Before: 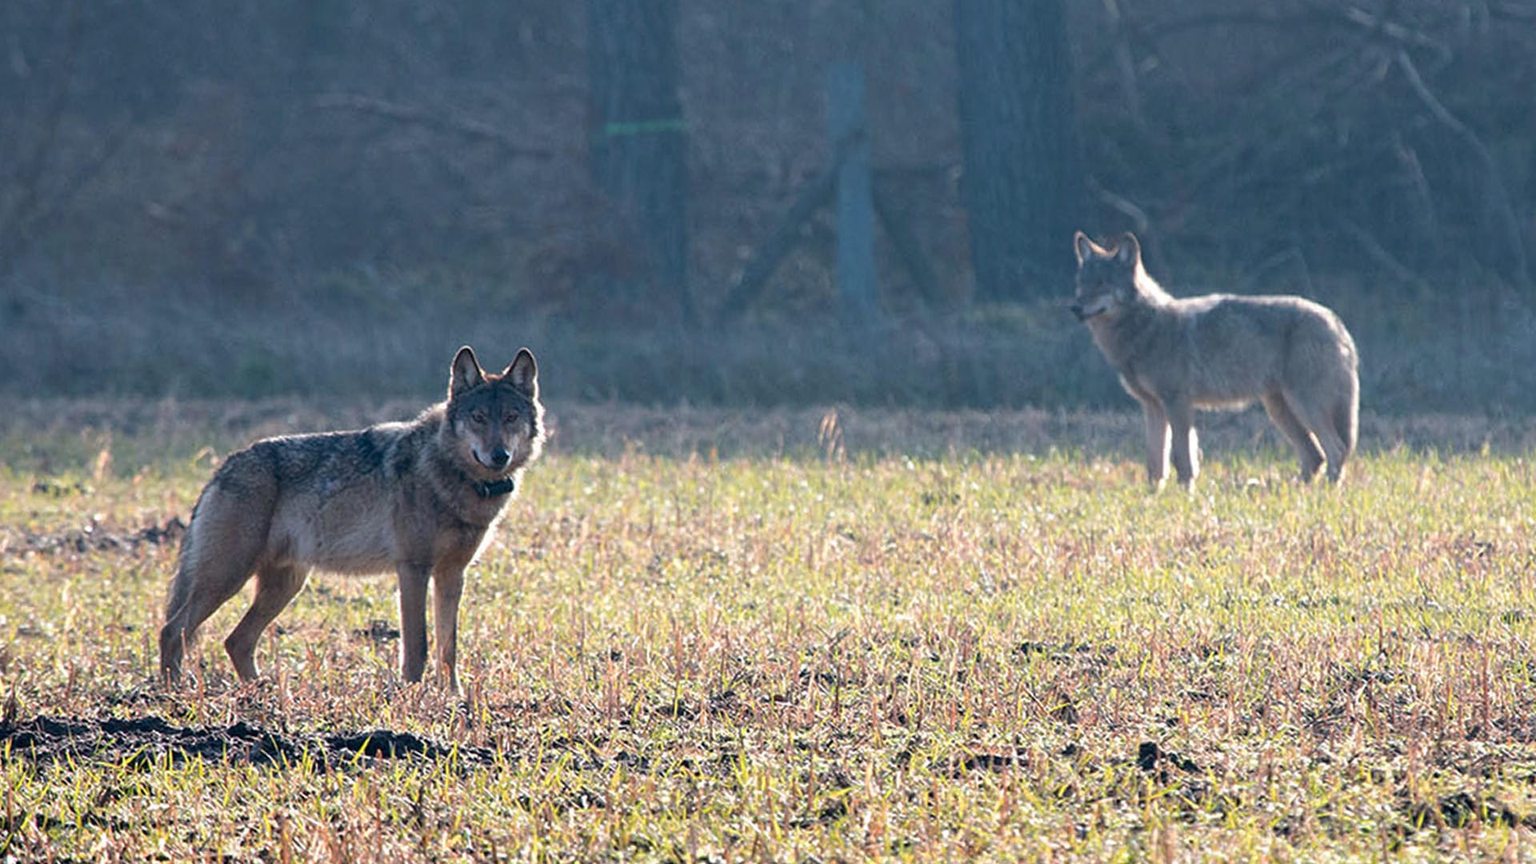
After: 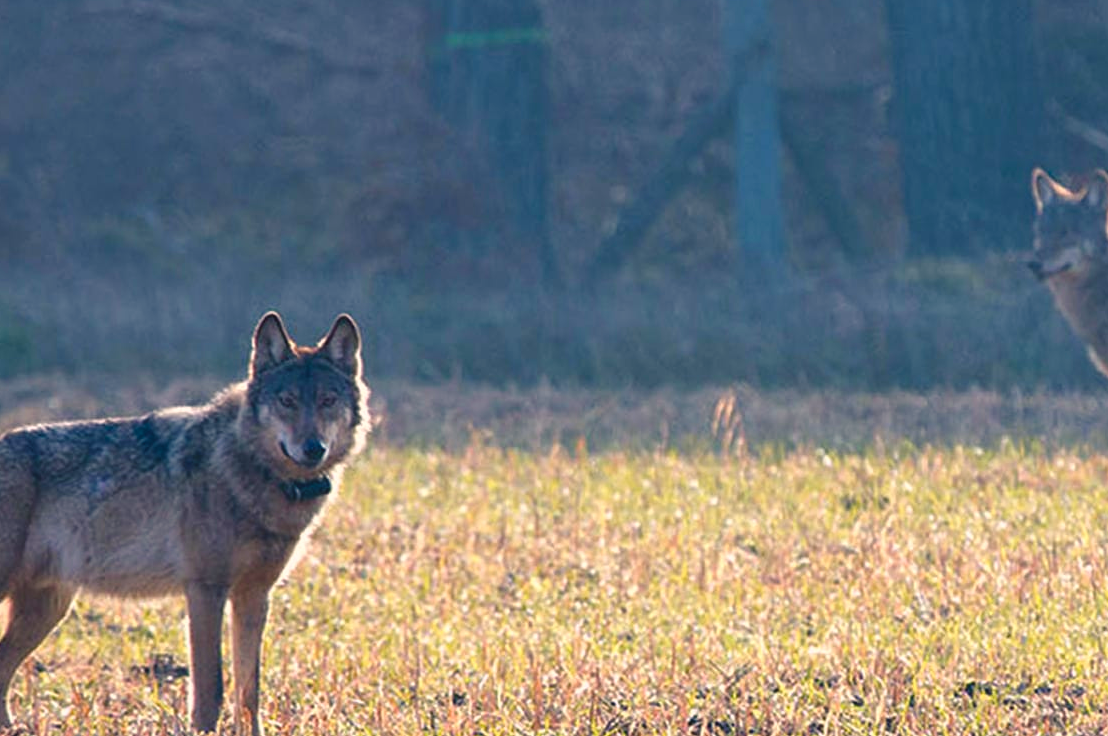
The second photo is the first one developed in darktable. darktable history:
crop: left 16.202%, top 11.208%, right 26.045%, bottom 20.557%
color balance rgb: shadows lift › chroma 2%, shadows lift › hue 247.2°, power › chroma 0.3%, power › hue 25.2°, highlights gain › chroma 3%, highlights gain › hue 60°, global offset › luminance 0.75%, perceptual saturation grading › global saturation 20%, perceptual saturation grading › highlights -20%, perceptual saturation grading › shadows 30%, global vibrance 20%
